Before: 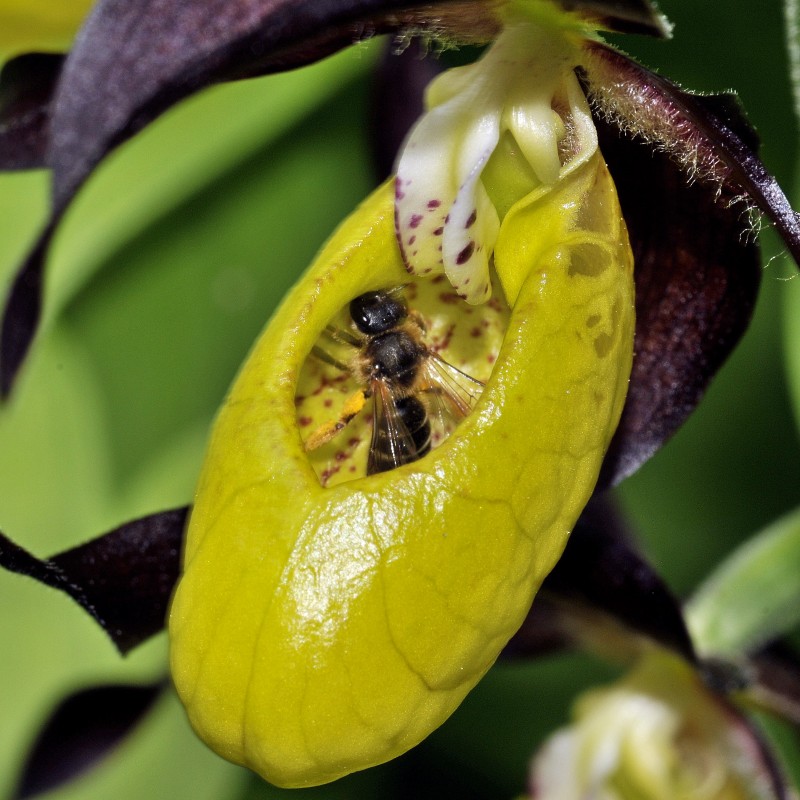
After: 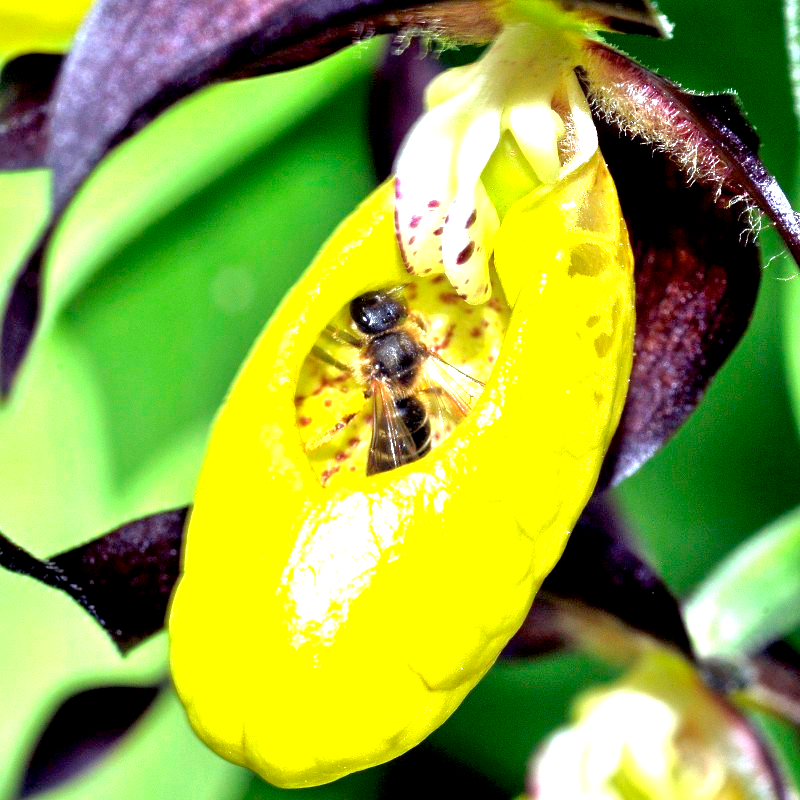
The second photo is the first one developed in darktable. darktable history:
exposure: black level correction 0.001, exposure 0.5 EV, compensate exposure bias true, compensate highlight preservation false
white balance: red 0.931, blue 1.11
tone equalizer: -8 EV 0.25 EV, -7 EV 0.417 EV, -6 EV 0.417 EV, -5 EV 0.25 EV, -3 EV -0.25 EV, -2 EV -0.417 EV, -1 EV -0.417 EV, +0 EV -0.25 EV, edges refinement/feathering 500, mask exposure compensation -1.57 EV, preserve details guided filter
